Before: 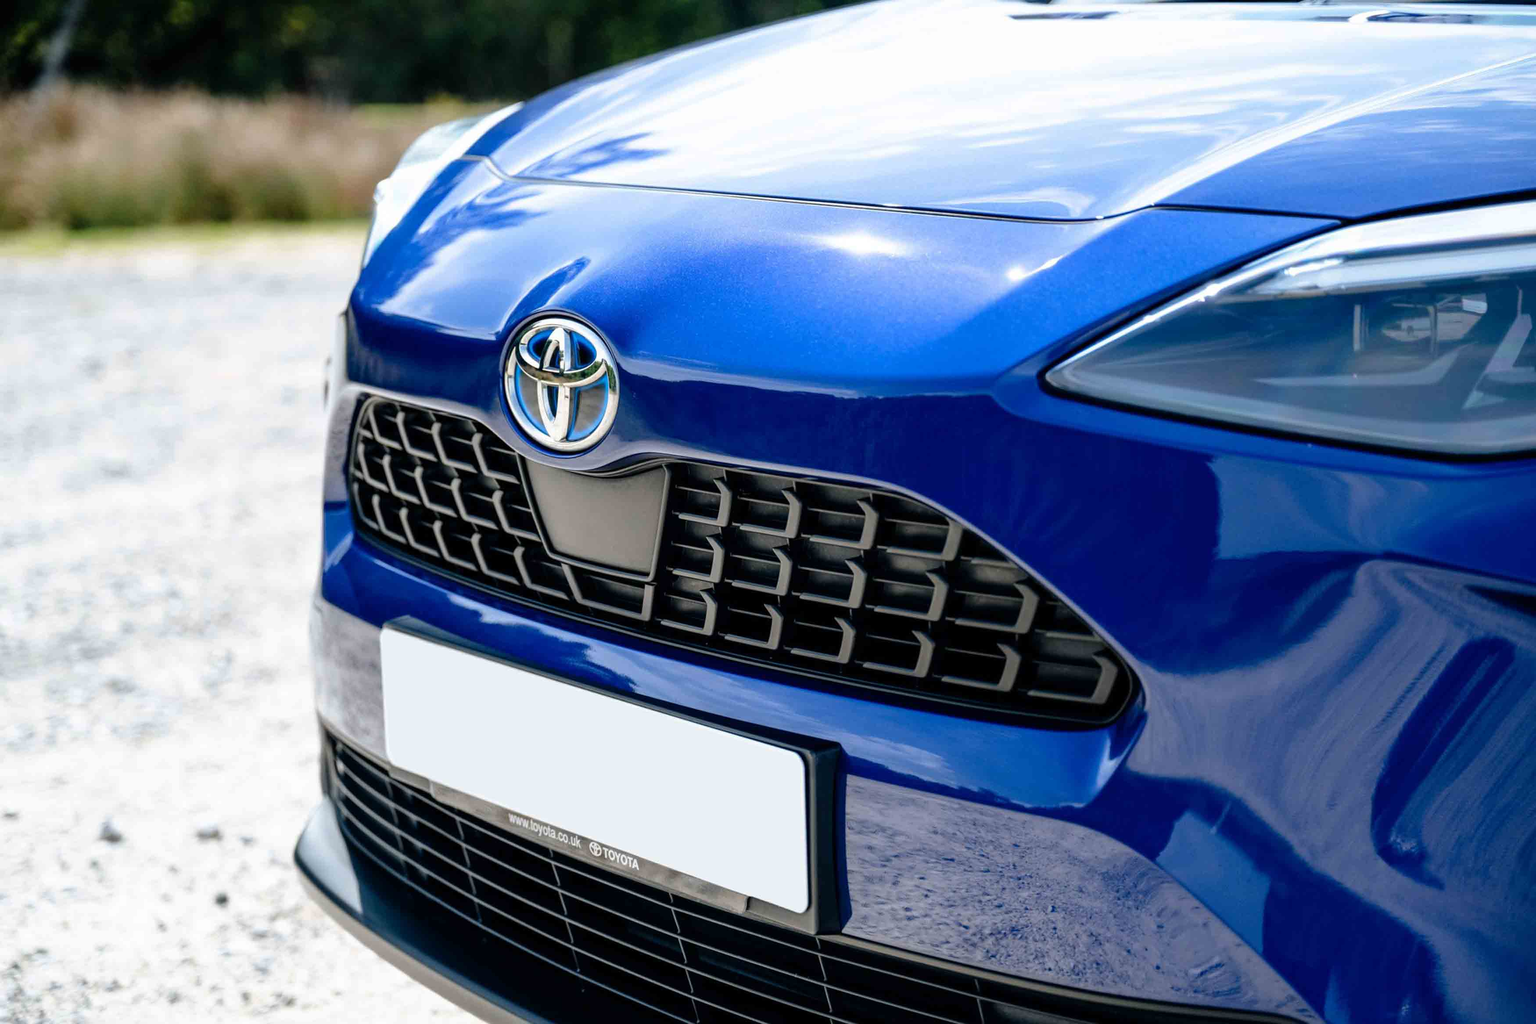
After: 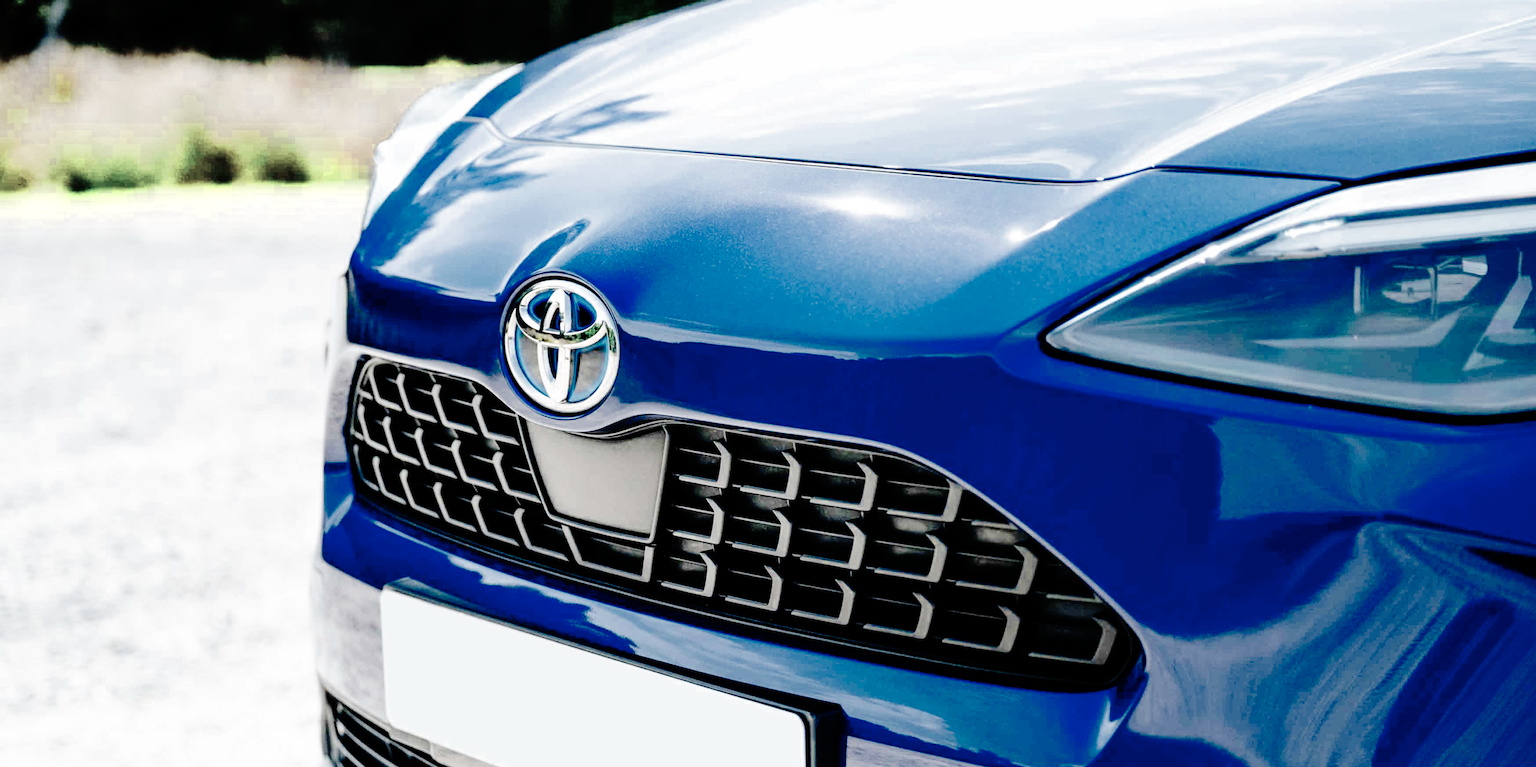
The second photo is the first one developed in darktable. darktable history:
base curve: curves: ch0 [(0, 0) (0.036, 0.01) (0.123, 0.254) (0.258, 0.504) (0.507, 0.748) (1, 1)], preserve colors none
crop: top 3.794%, bottom 21.262%
color zones: curves: ch0 [(0.25, 0.667) (0.758, 0.368)]; ch1 [(0.215, 0.245) (0.761, 0.373)]; ch2 [(0.247, 0.554) (0.761, 0.436)]
